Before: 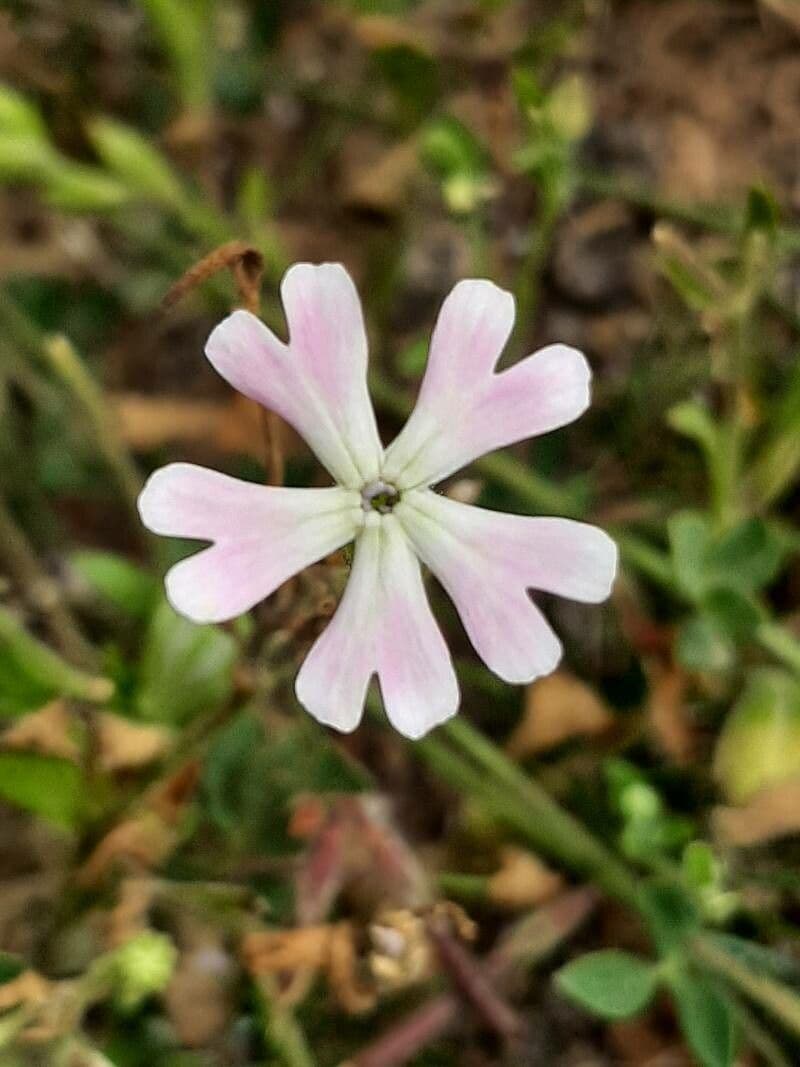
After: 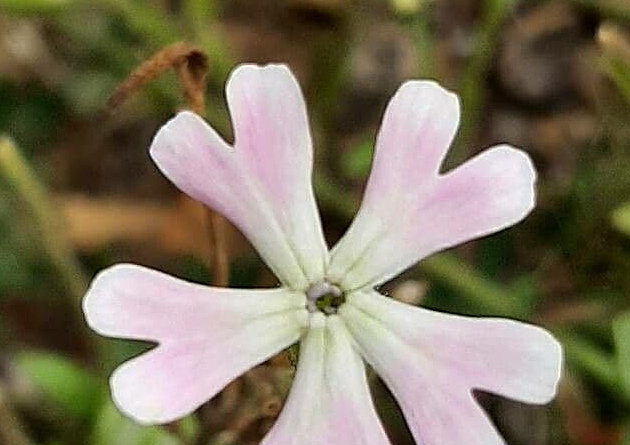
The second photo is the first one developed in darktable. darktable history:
sharpen: amount 0.49
crop: left 6.934%, top 18.656%, right 14.25%, bottom 39.546%
